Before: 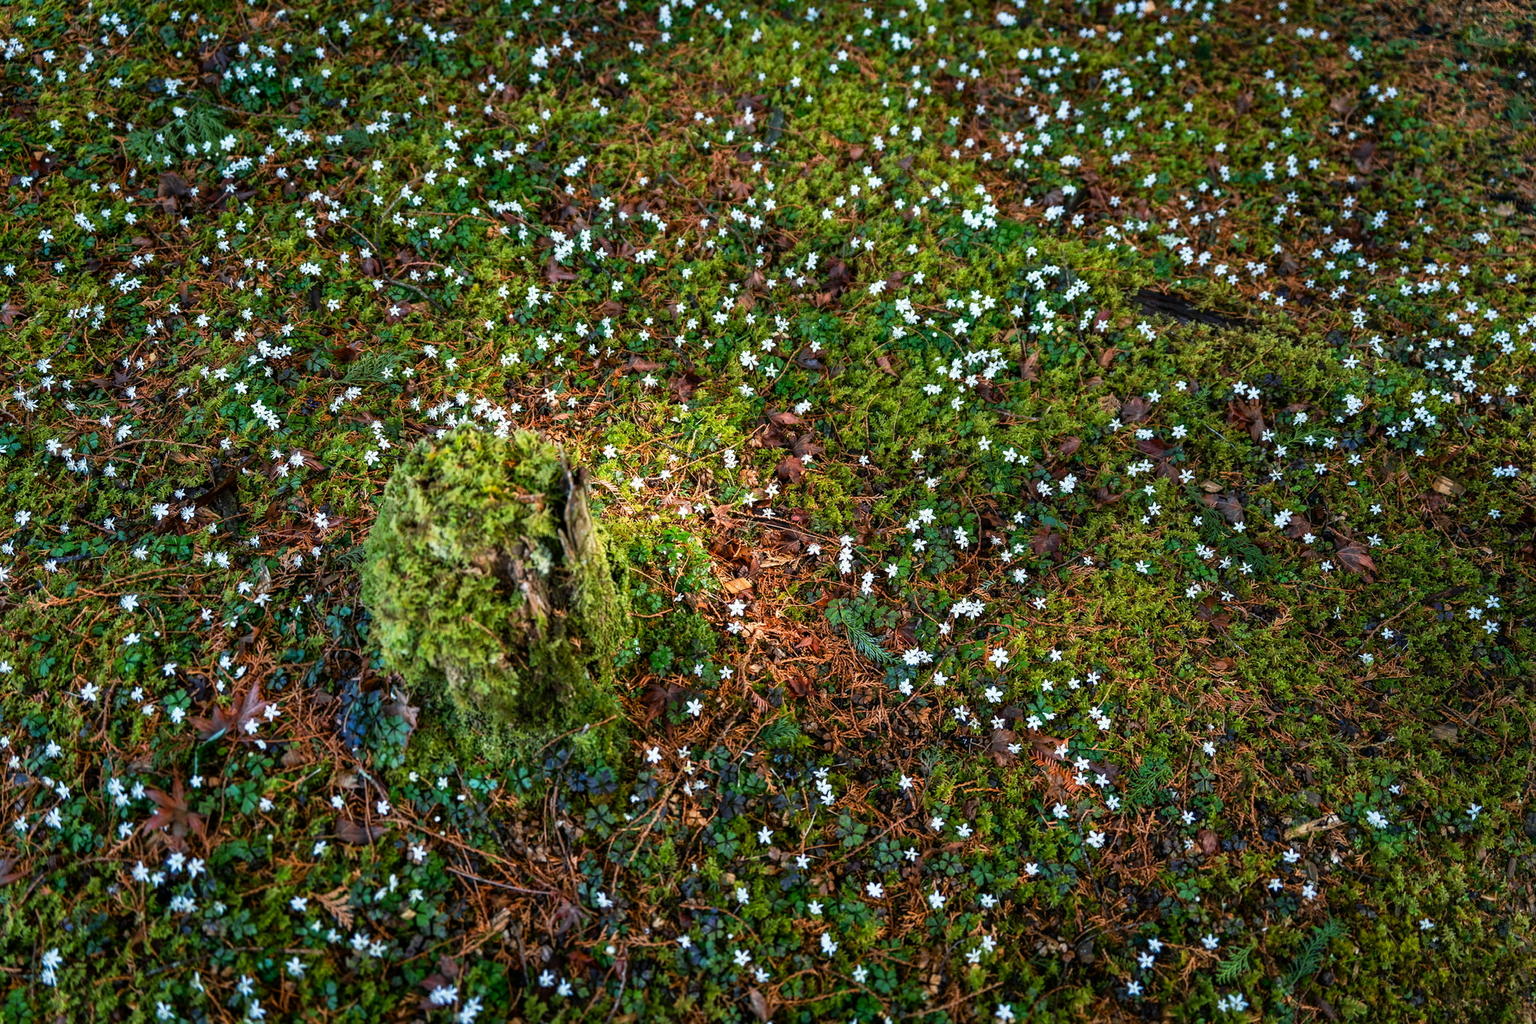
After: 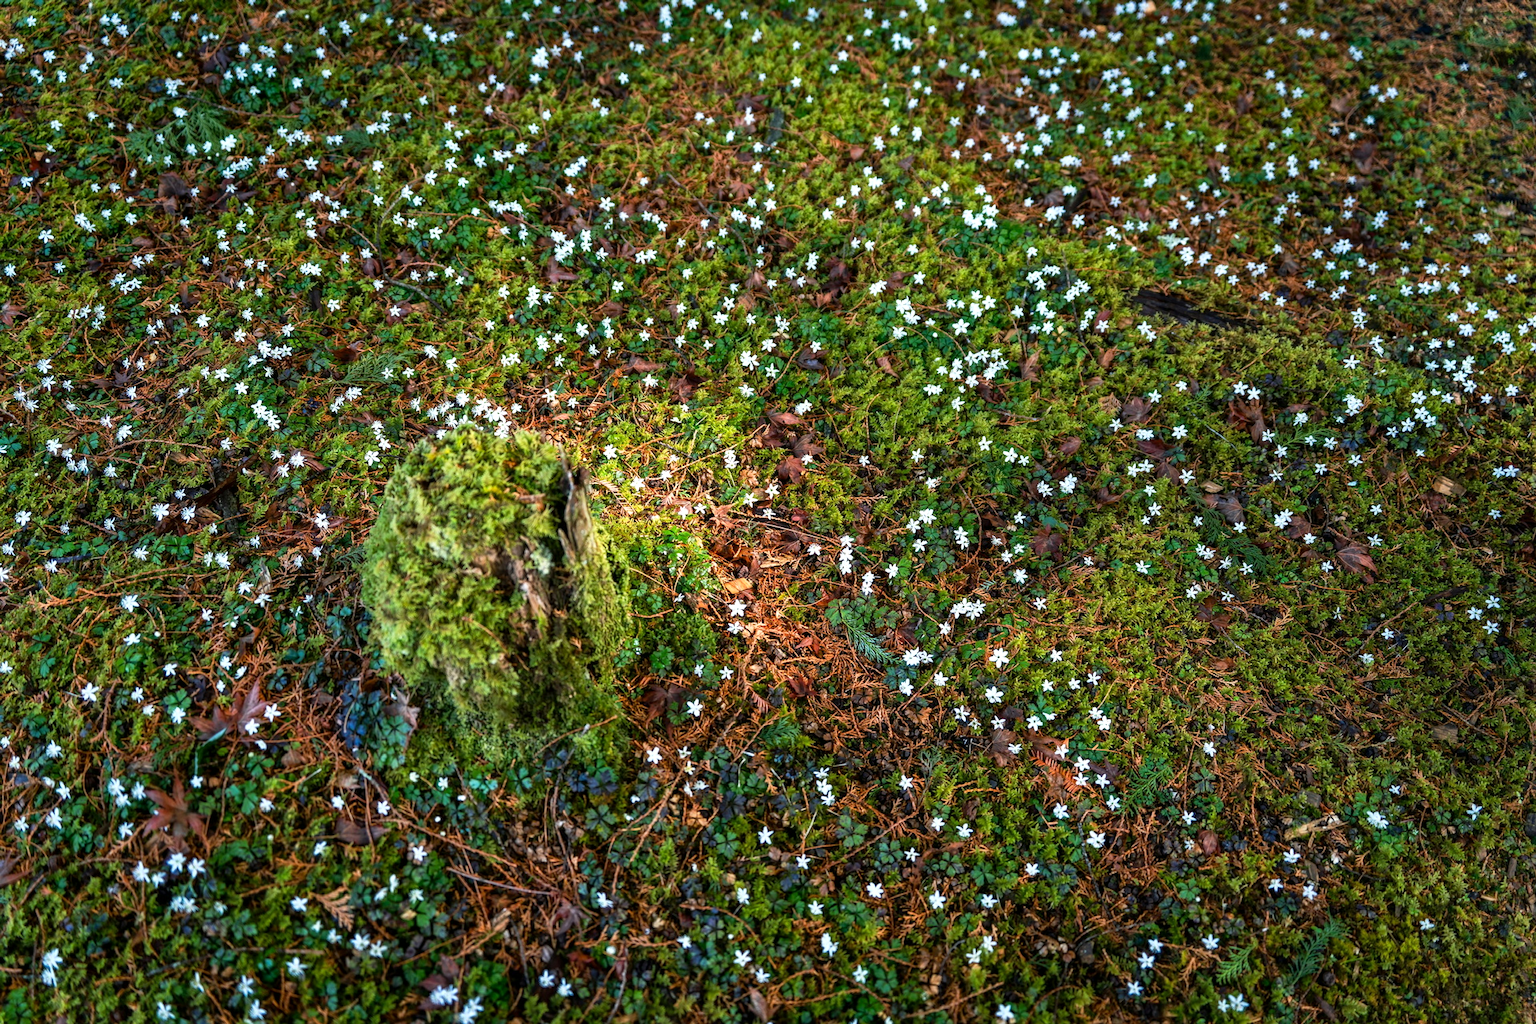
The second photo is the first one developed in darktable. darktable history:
local contrast: mode bilateral grid, contrast 10, coarseness 25, detail 115%, midtone range 0.2
exposure: exposure 0.2 EV, compensate highlight preservation false
